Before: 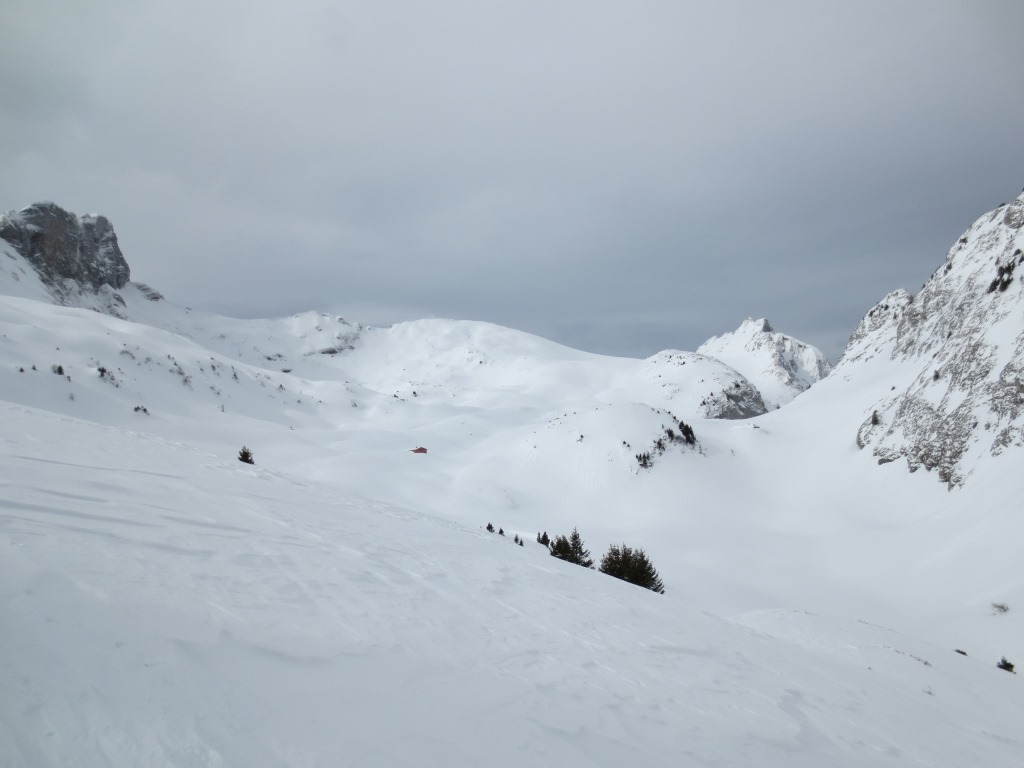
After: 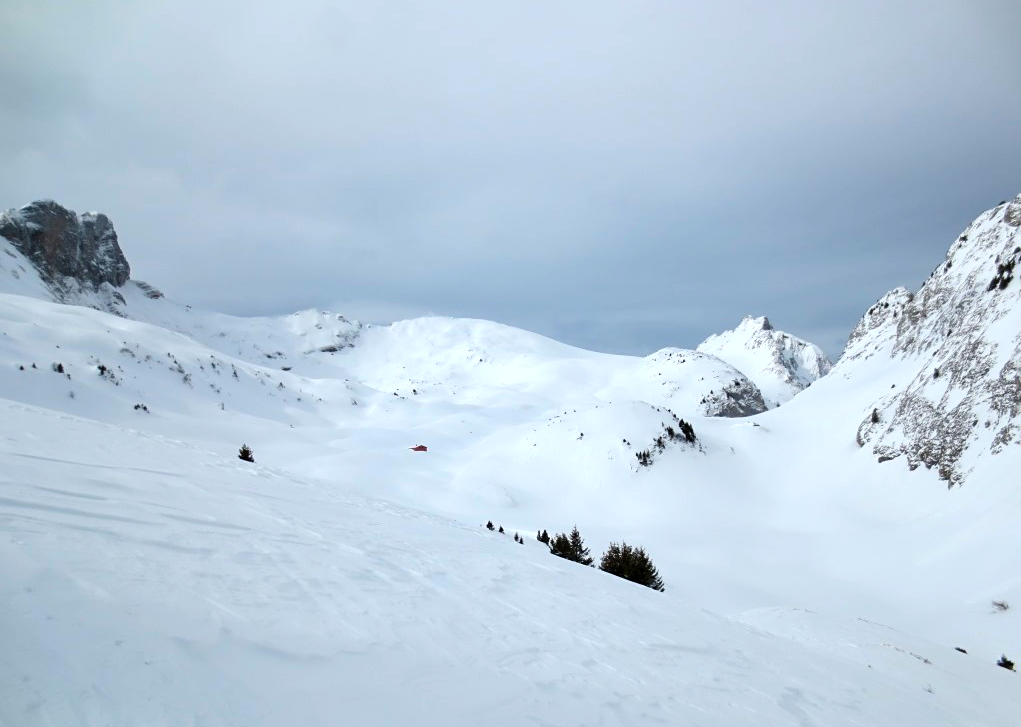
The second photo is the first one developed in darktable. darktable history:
color balance rgb: shadows lift › chroma 0.691%, shadows lift › hue 110.68°, linear chroma grading › global chroma 14.93%, perceptual saturation grading › global saturation 36.226%, perceptual saturation grading › shadows 34.726%, global vibrance 20%
crop: top 0.263%, right 0.255%, bottom 5.002%
tone equalizer: -8 EV -0.383 EV, -7 EV -0.378 EV, -6 EV -0.37 EV, -5 EV -0.198 EV, -3 EV 0.195 EV, -2 EV 0.354 EV, -1 EV 0.386 EV, +0 EV 0.419 EV, edges refinement/feathering 500, mask exposure compensation -1.57 EV, preserve details no
levels: mode automatic, black 0.023%, levels [0.016, 0.5, 0.996]
sharpen: amount 0.208
